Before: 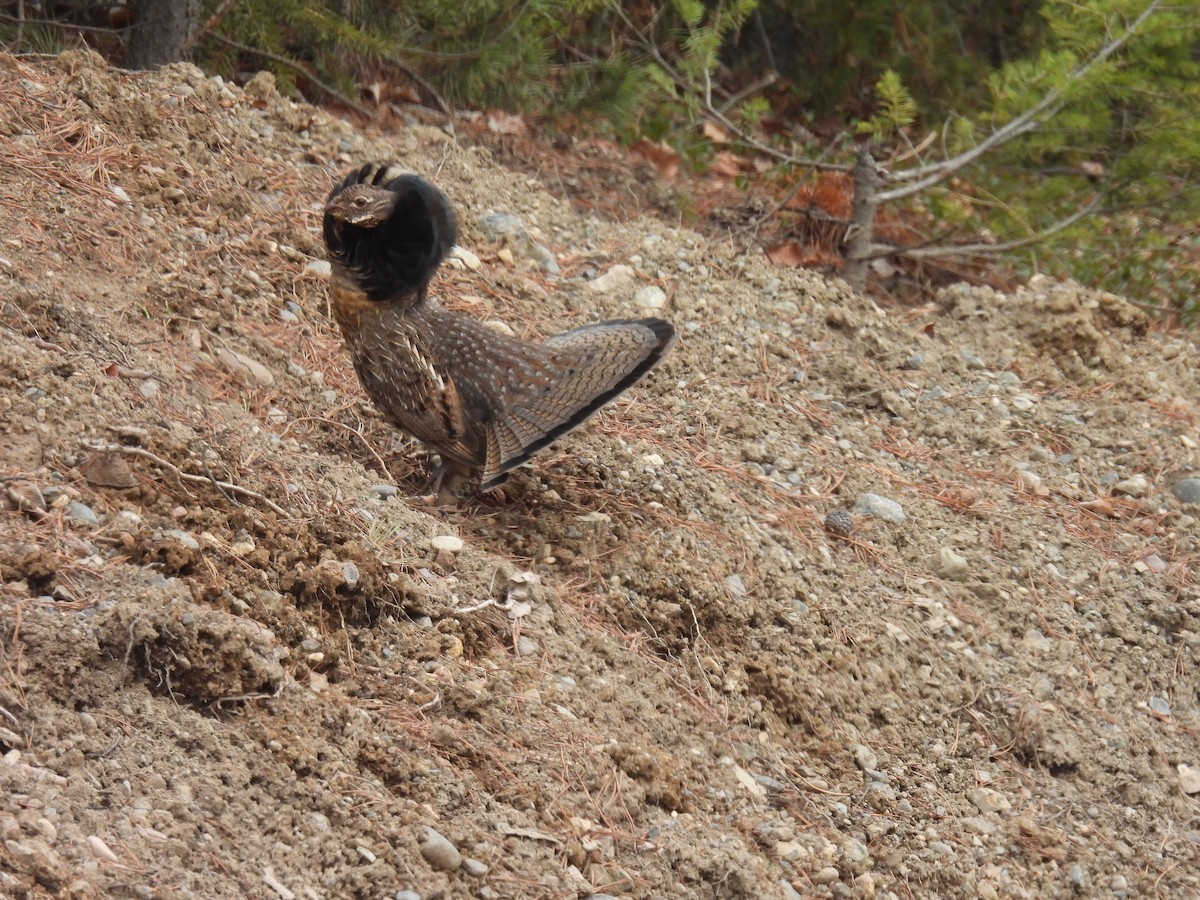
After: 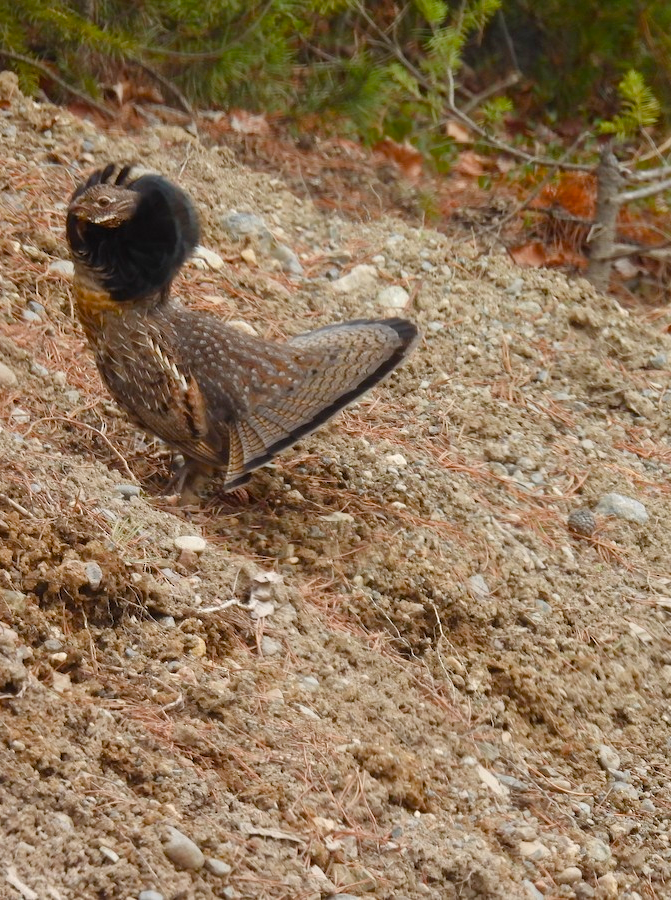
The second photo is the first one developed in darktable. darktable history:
crop: left 21.469%, right 22.589%
color balance rgb: linear chroma grading › global chroma -0.806%, perceptual saturation grading › global saturation 20%, perceptual saturation grading › highlights -25.338%, perceptual saturation grading › shadows 49.738%, perceptual brilliance grading › global brilliance 2.519%, perceptual brilliance grading › highlights -2.981%, perceptual brilliance grading › shadows 3.264%, global vibrance 9.776%
